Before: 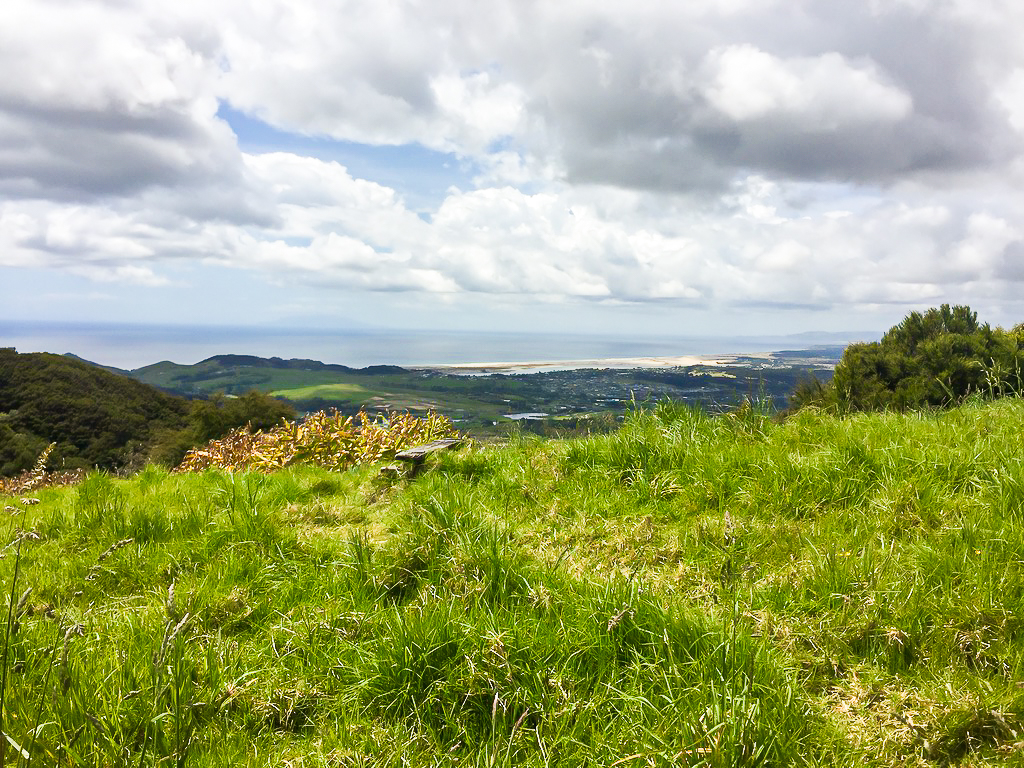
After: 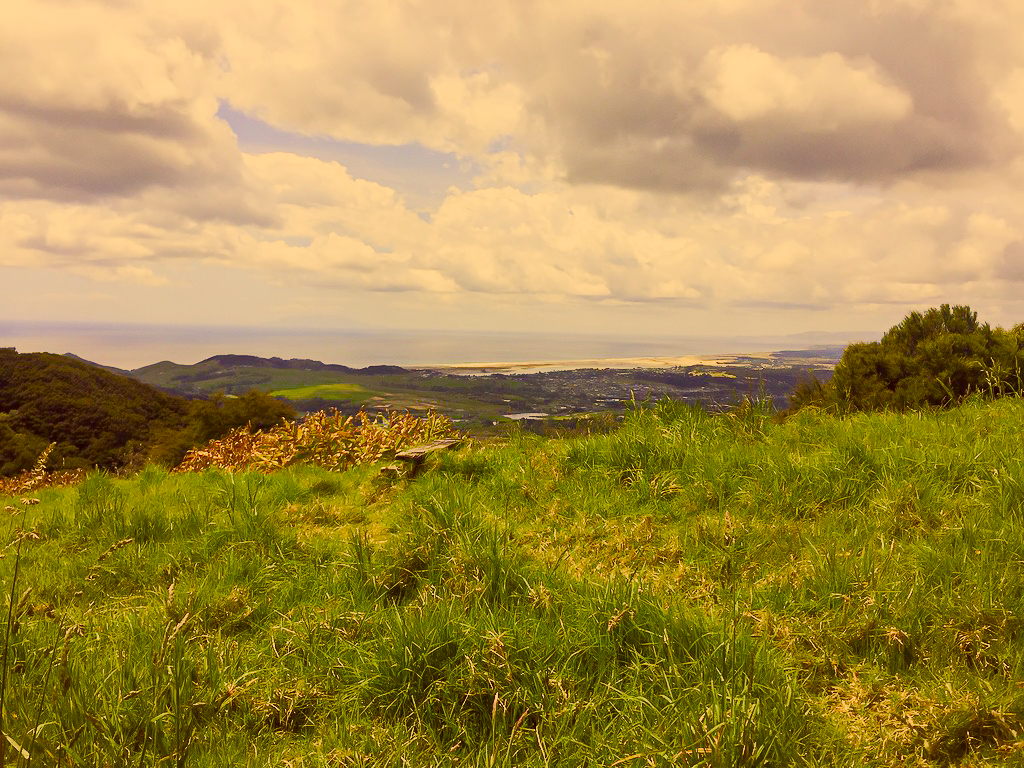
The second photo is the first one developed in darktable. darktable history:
color zones: curves: ch0 [(0, 0.425) (0.143, 0.422) (0.286, 0.42) (0.429, 0.419) (0.571, 0.419) (0.714, 0.42) (0.857, 0.422) (1, 0.425)]
color correction: highlights a* 9.9, highlights b* 38.27, shadows a* 14.99, shadows b* 3.36
